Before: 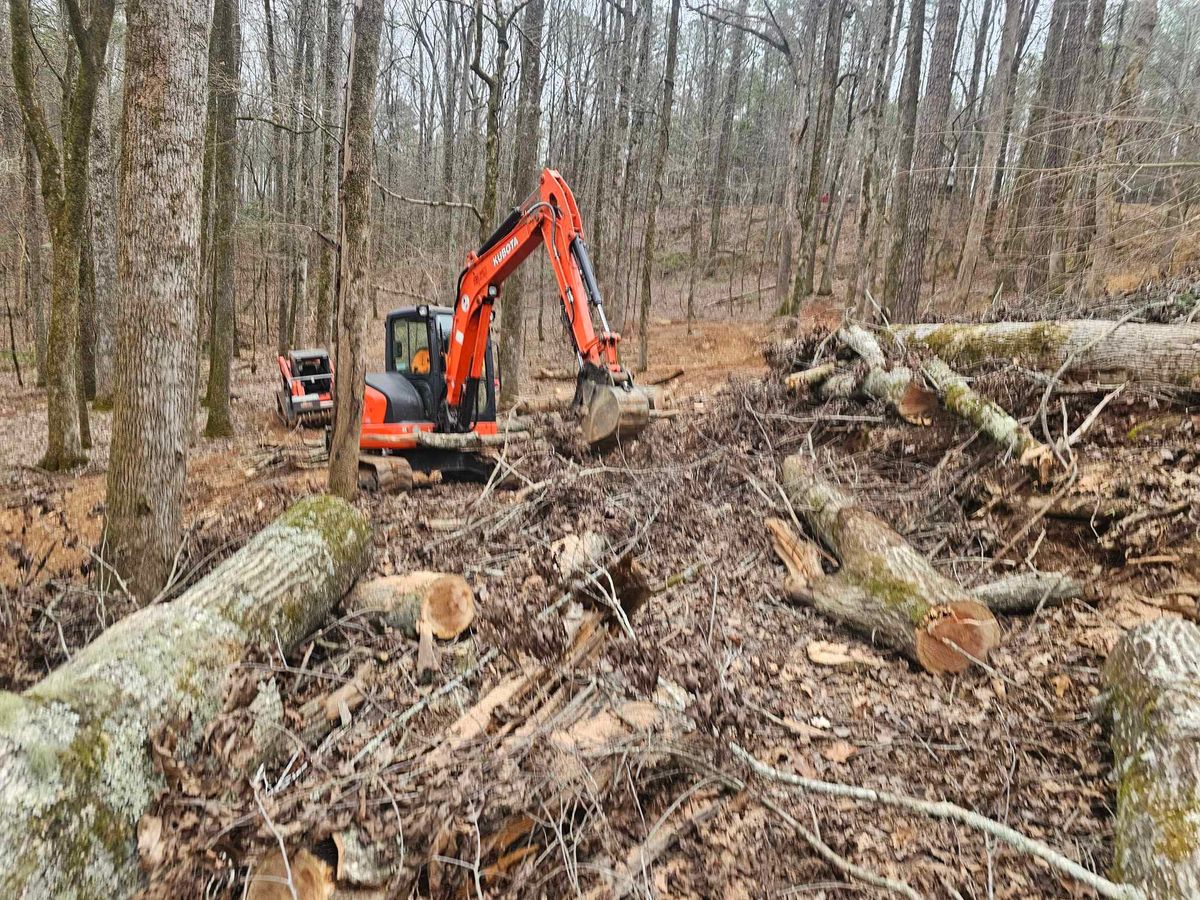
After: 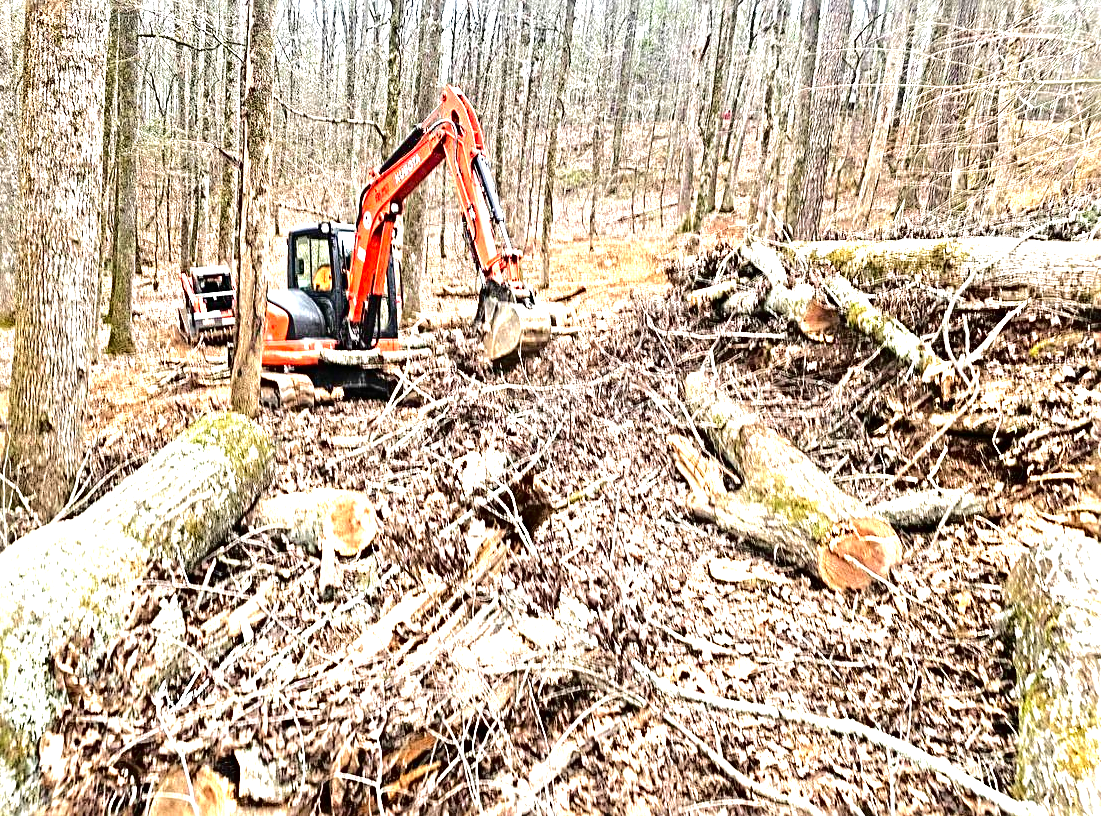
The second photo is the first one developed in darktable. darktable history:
crop and rotate: left 8.196%, top 9.262%
sharpen: radius 3.998
contrast brightness saturation: brightness -0.196, saturation 0.084
tone curve: curves: ch0 [(0, 0) (0.003, 0.011) (0.011, 0.012) (0.025, 0.013) (0.044, 0.023) (0.069, 0.04) (0.1, 0.06) (0.136, 0.094) (0.177, 0.145) (0.224, 0.213) (0.277, 0.301) (0.335, 0.389) (0.399, 0.473) (0.468, 0.554) (0.543, 0.627) (0.623, 0.694) (0.709, 0.763) (0.801, 0.83) (0.898, 0.906) (1, 1)], color space Lab, independent channels, preserve colors none
exposure: black level correction 0, exposure 1 EV, compensate highlight preservation false
tone equalizer: -8 EV -0.725 EV, -7 EV -0.668 EV, -6 EV -0.566 EV, -5 EV -0.367 EV, -3 EV 0.399 EV, -2 EV 0.6 EV, -1 EV 0.679 EV, +0 EV 0.749 EV, mask exposure compensation -0.493 EV
